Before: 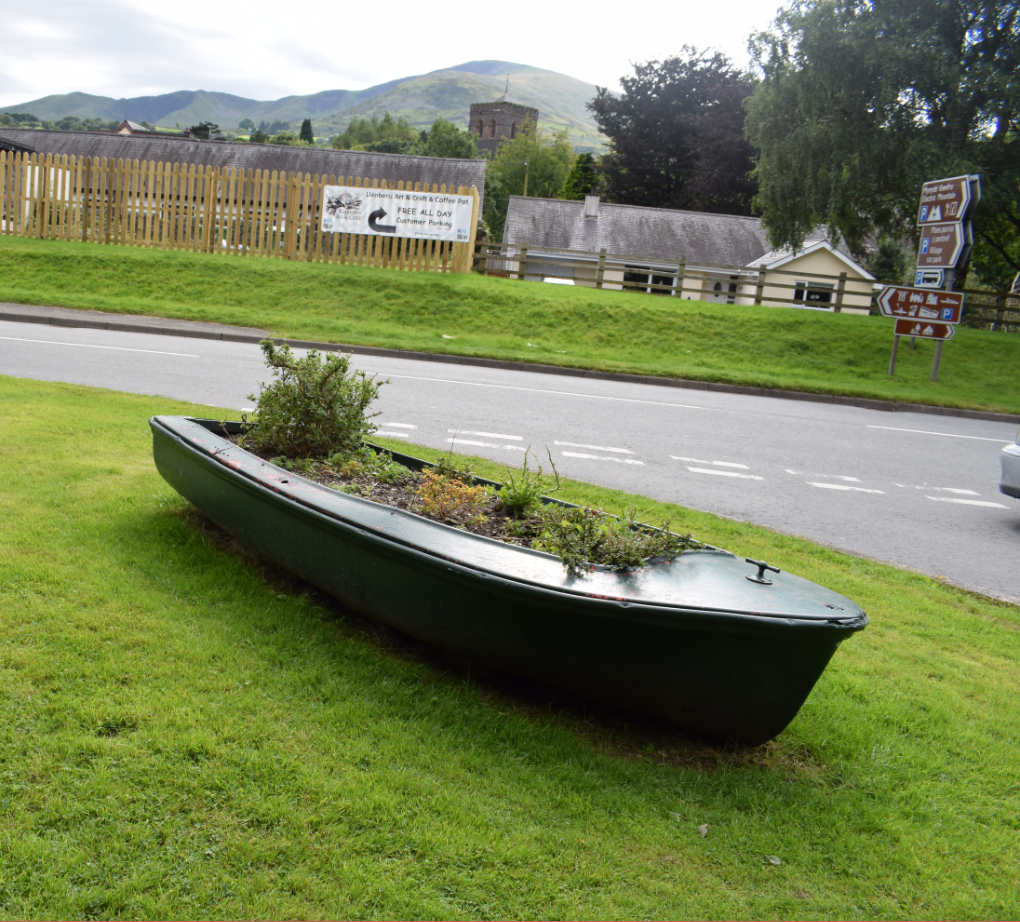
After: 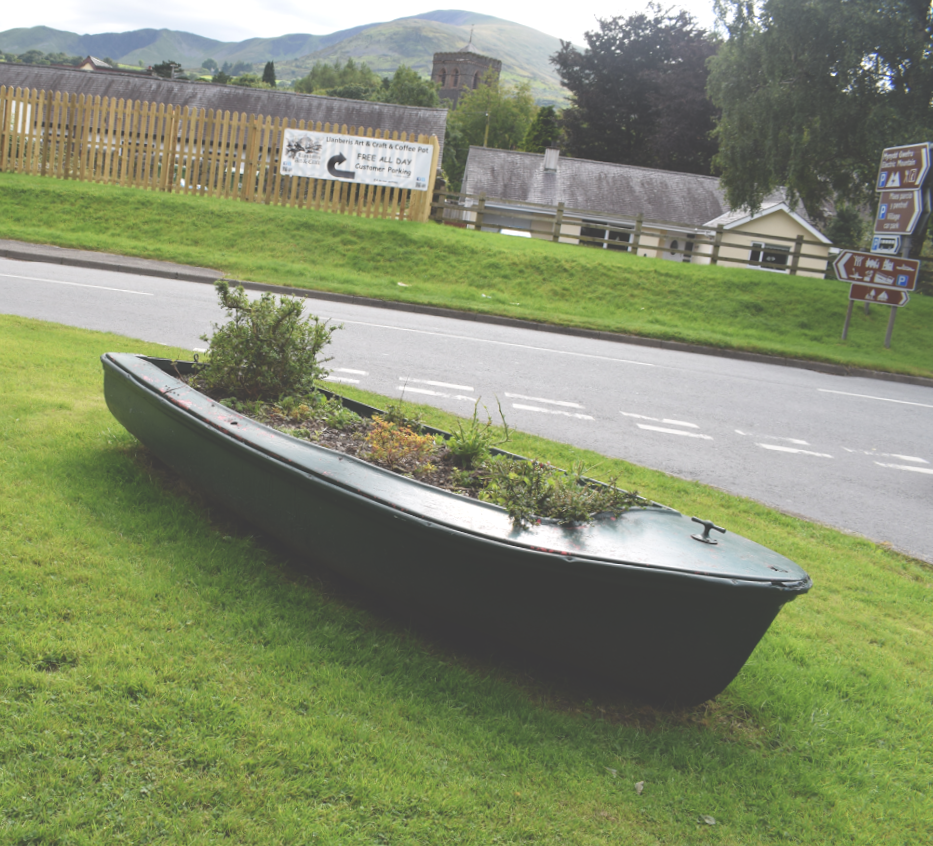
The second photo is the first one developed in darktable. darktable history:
shadows and highlights: shadows 31.24, highlights 0.379, soften with gaussian
crop and rotate: angle -2.17°, left 3.121%, top 3.645%, right 1.63%, bottom 0.74%
exposure: black level correction -0.041, exposure 0.062 EV, compensate highlight preservation false
